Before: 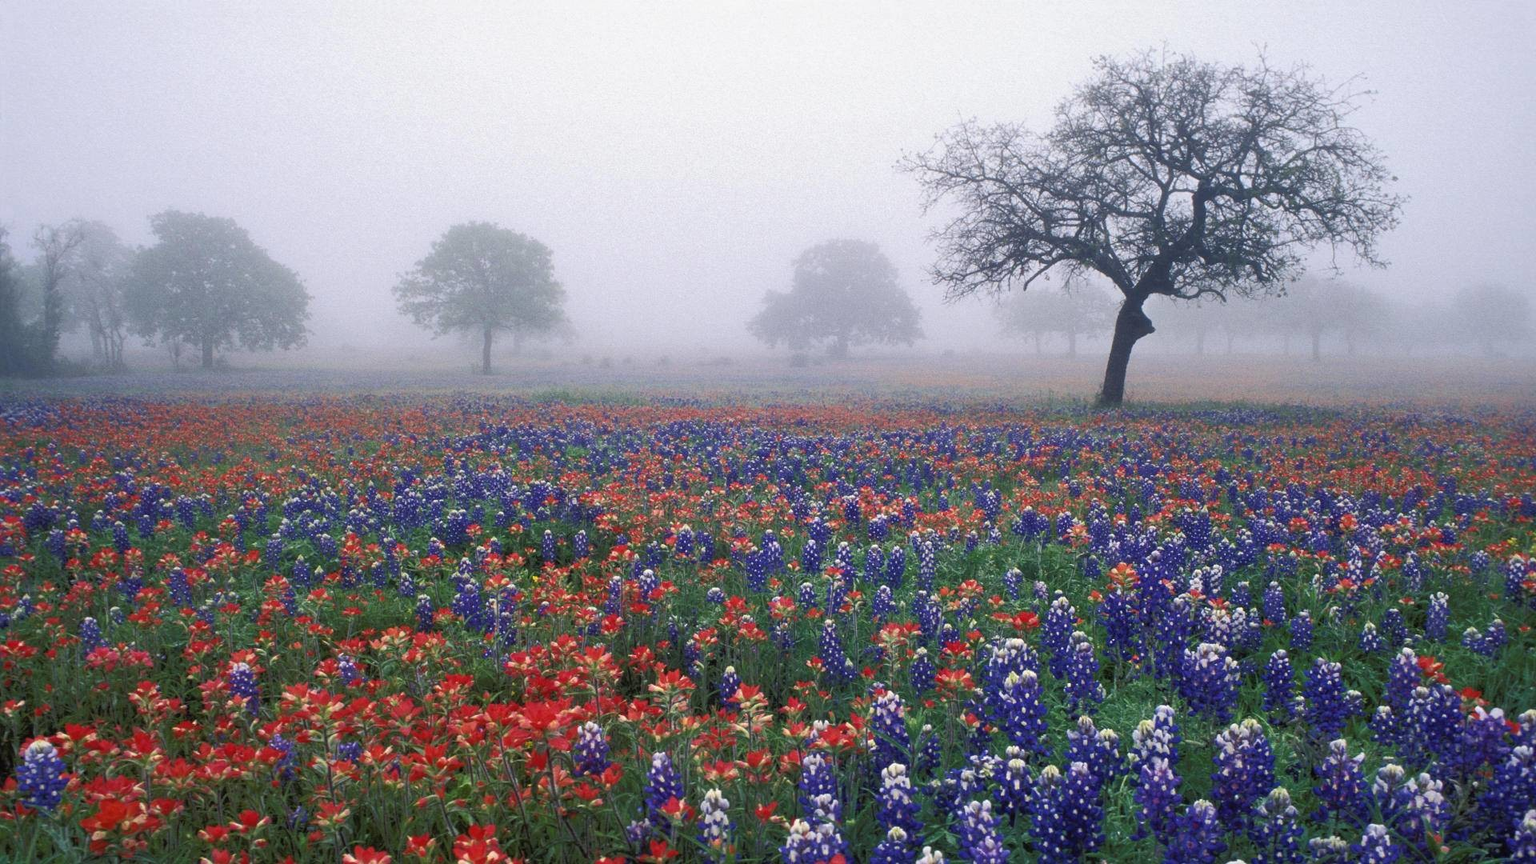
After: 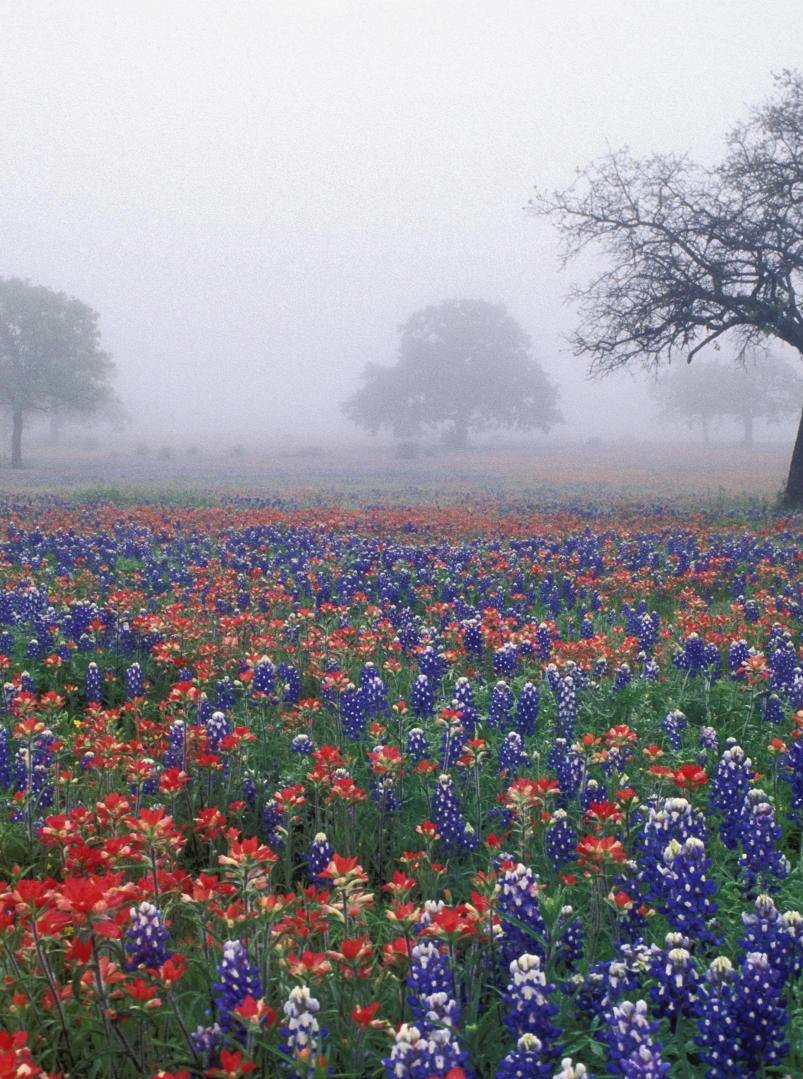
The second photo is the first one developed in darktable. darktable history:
crop: left 30.852%, right 27.299%
